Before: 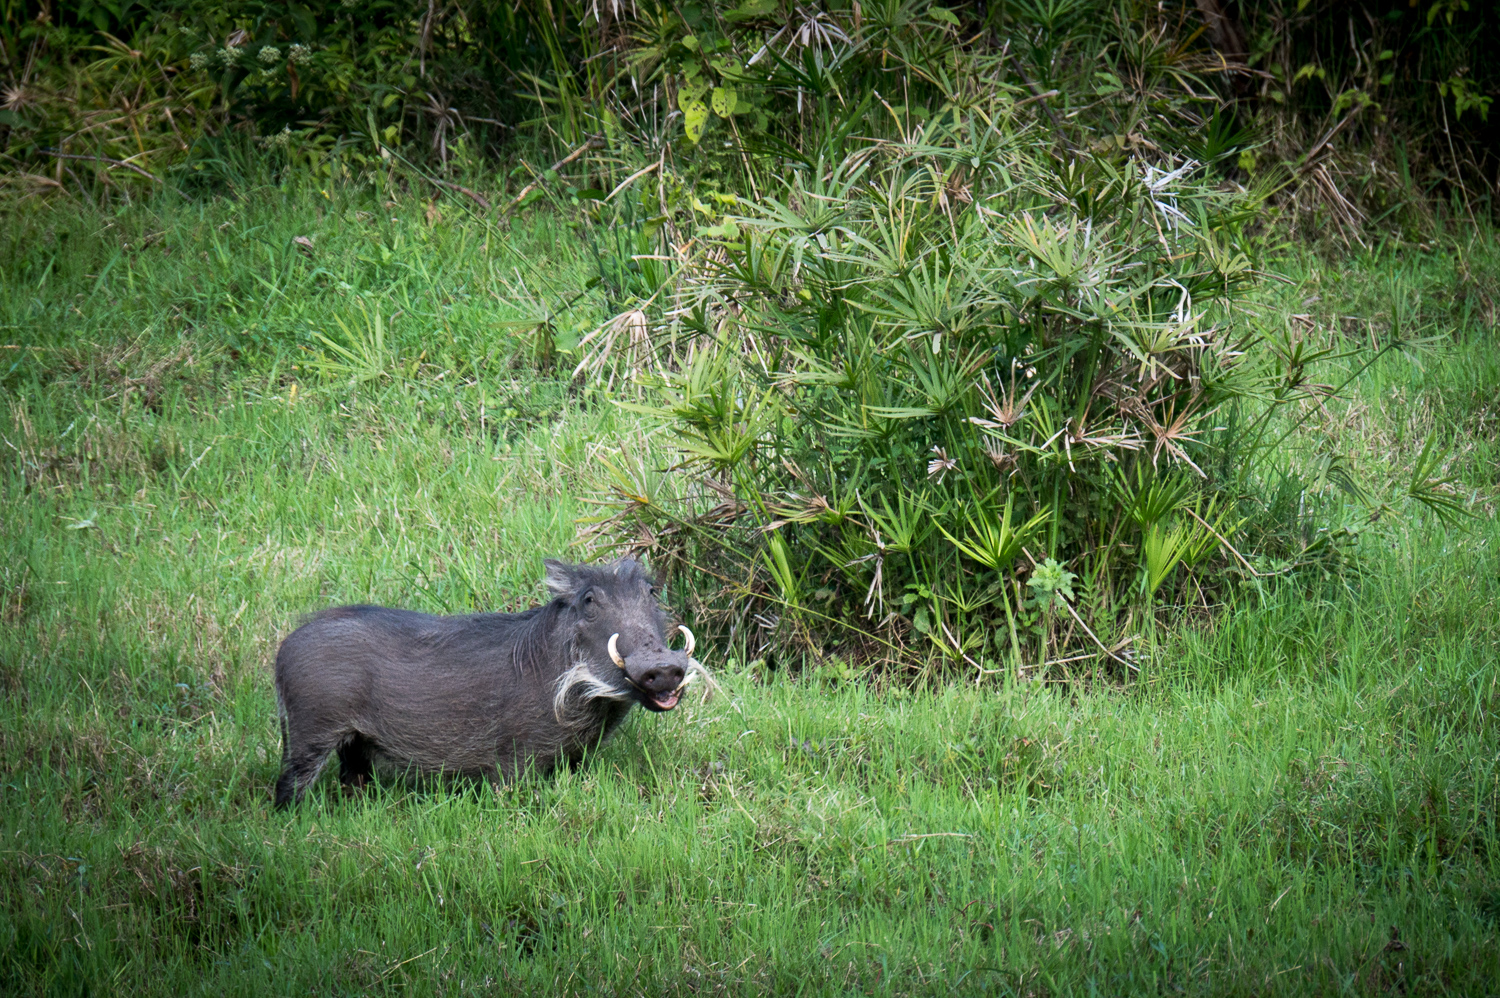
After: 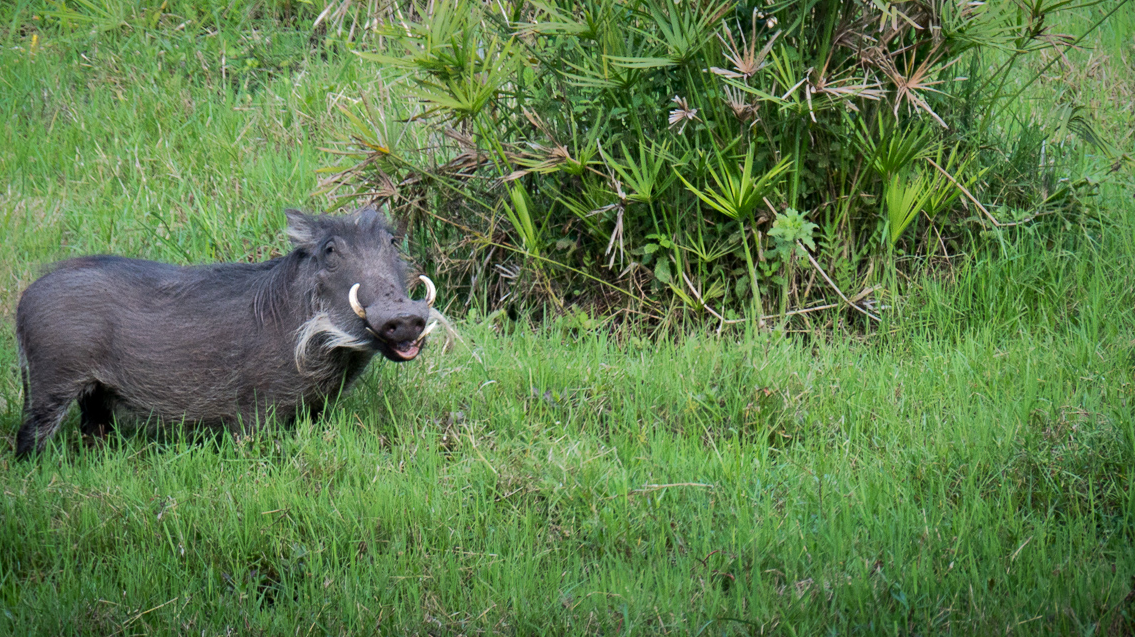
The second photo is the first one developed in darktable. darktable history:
shadows and highlights: shadows -19.91, highlights -73.15
crop and rotate: left 17.299%, top 35.115%, right 7.015%, bottom 1.024%
